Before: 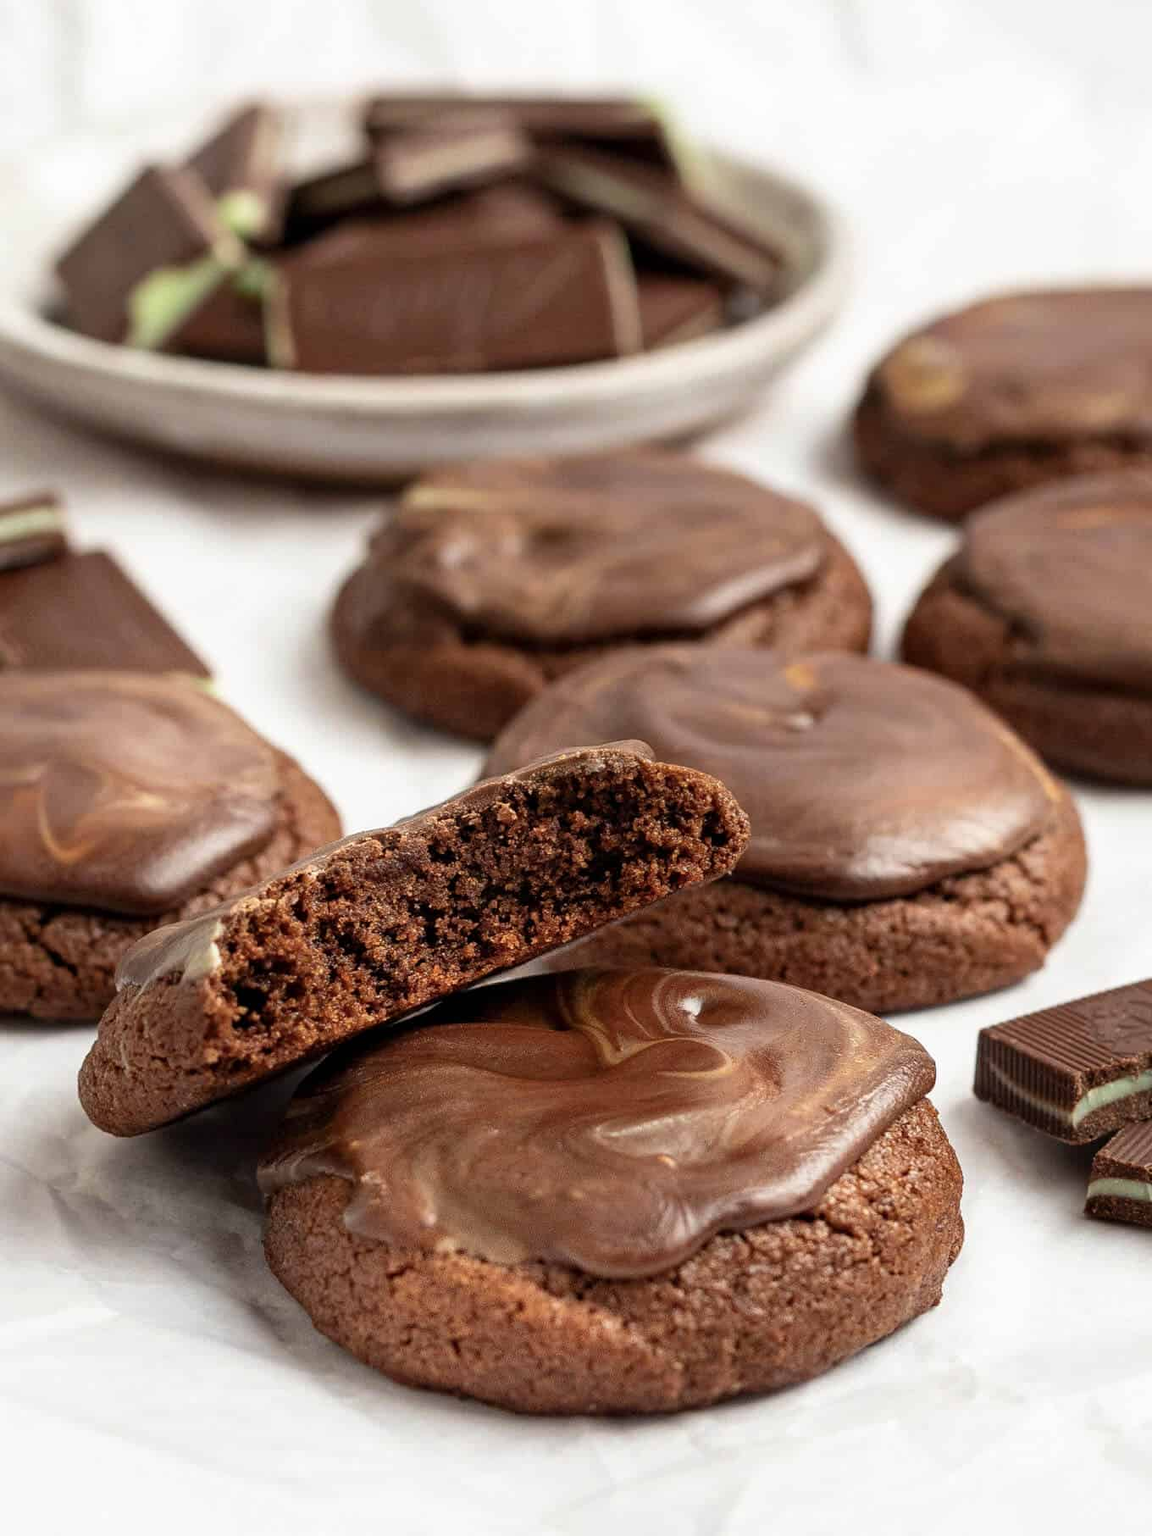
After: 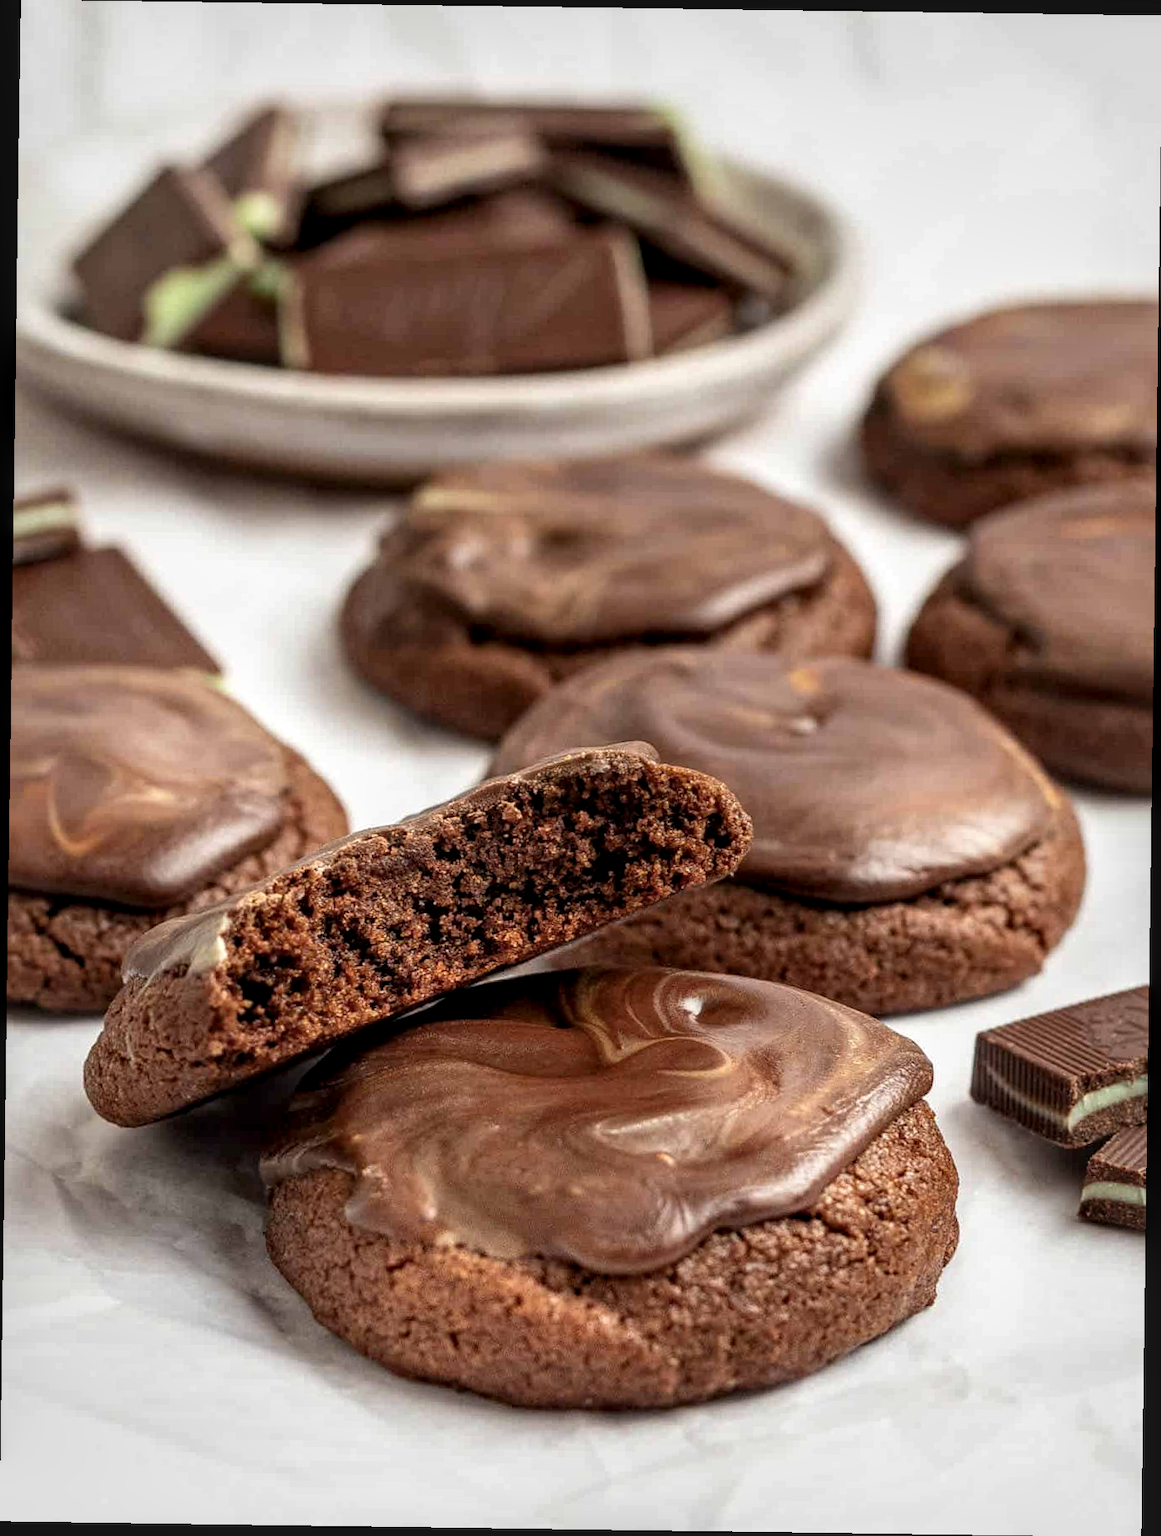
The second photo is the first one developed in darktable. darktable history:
rotate and perspective: rotation 0.8°, automatic cropping off
local contrast: detail 130%
